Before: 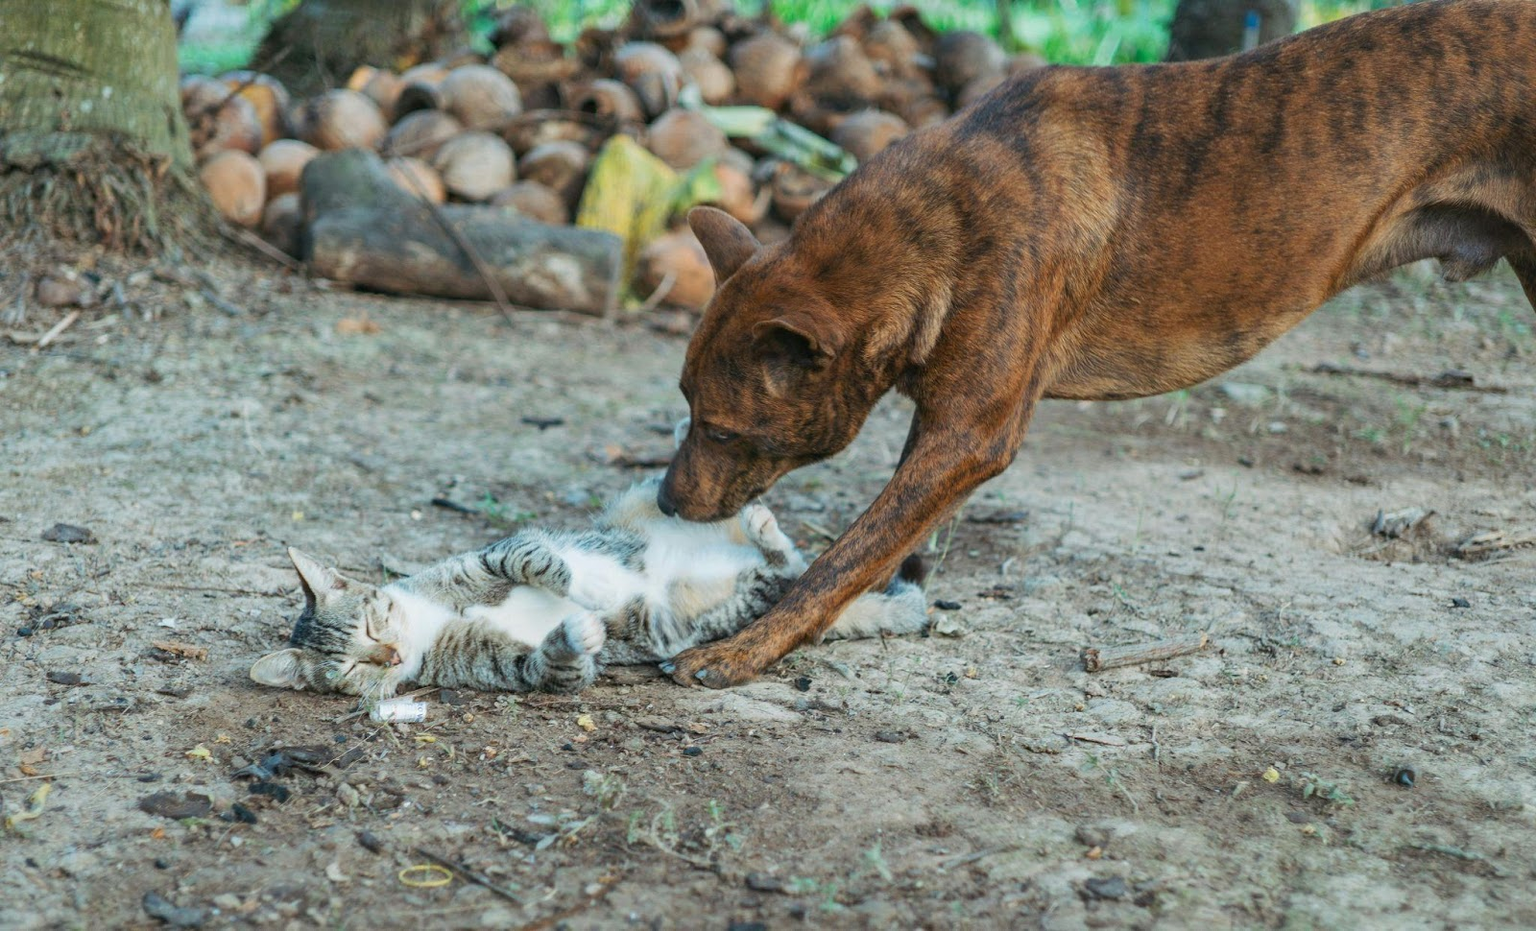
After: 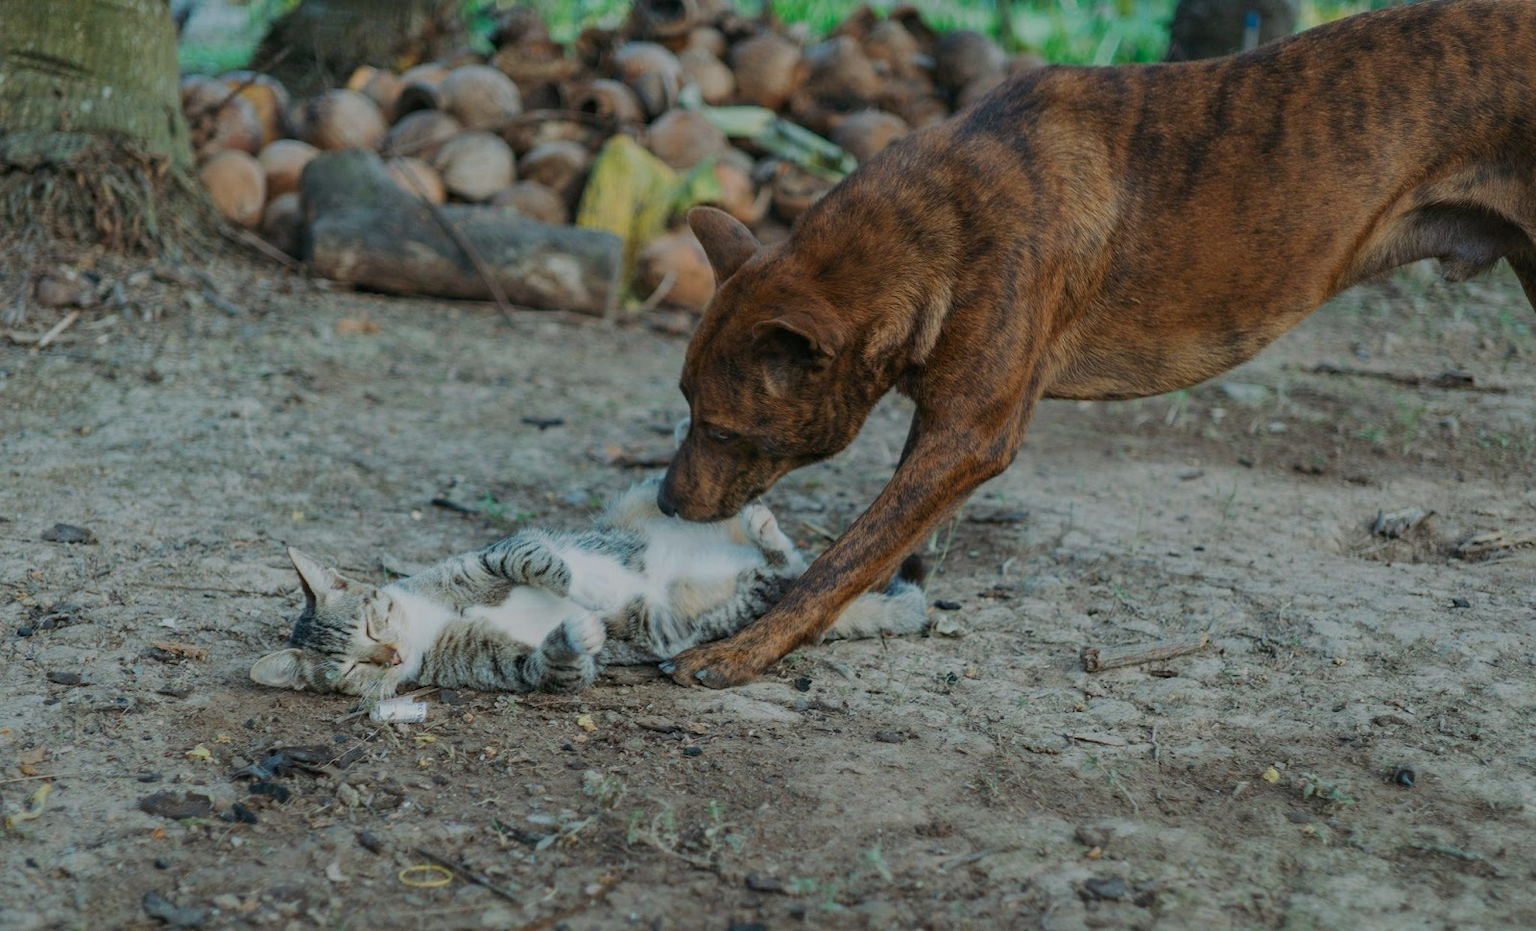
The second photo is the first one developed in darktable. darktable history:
exposure: black level correction 0, exposure -0.812 EV, compensate highlight preservation false
